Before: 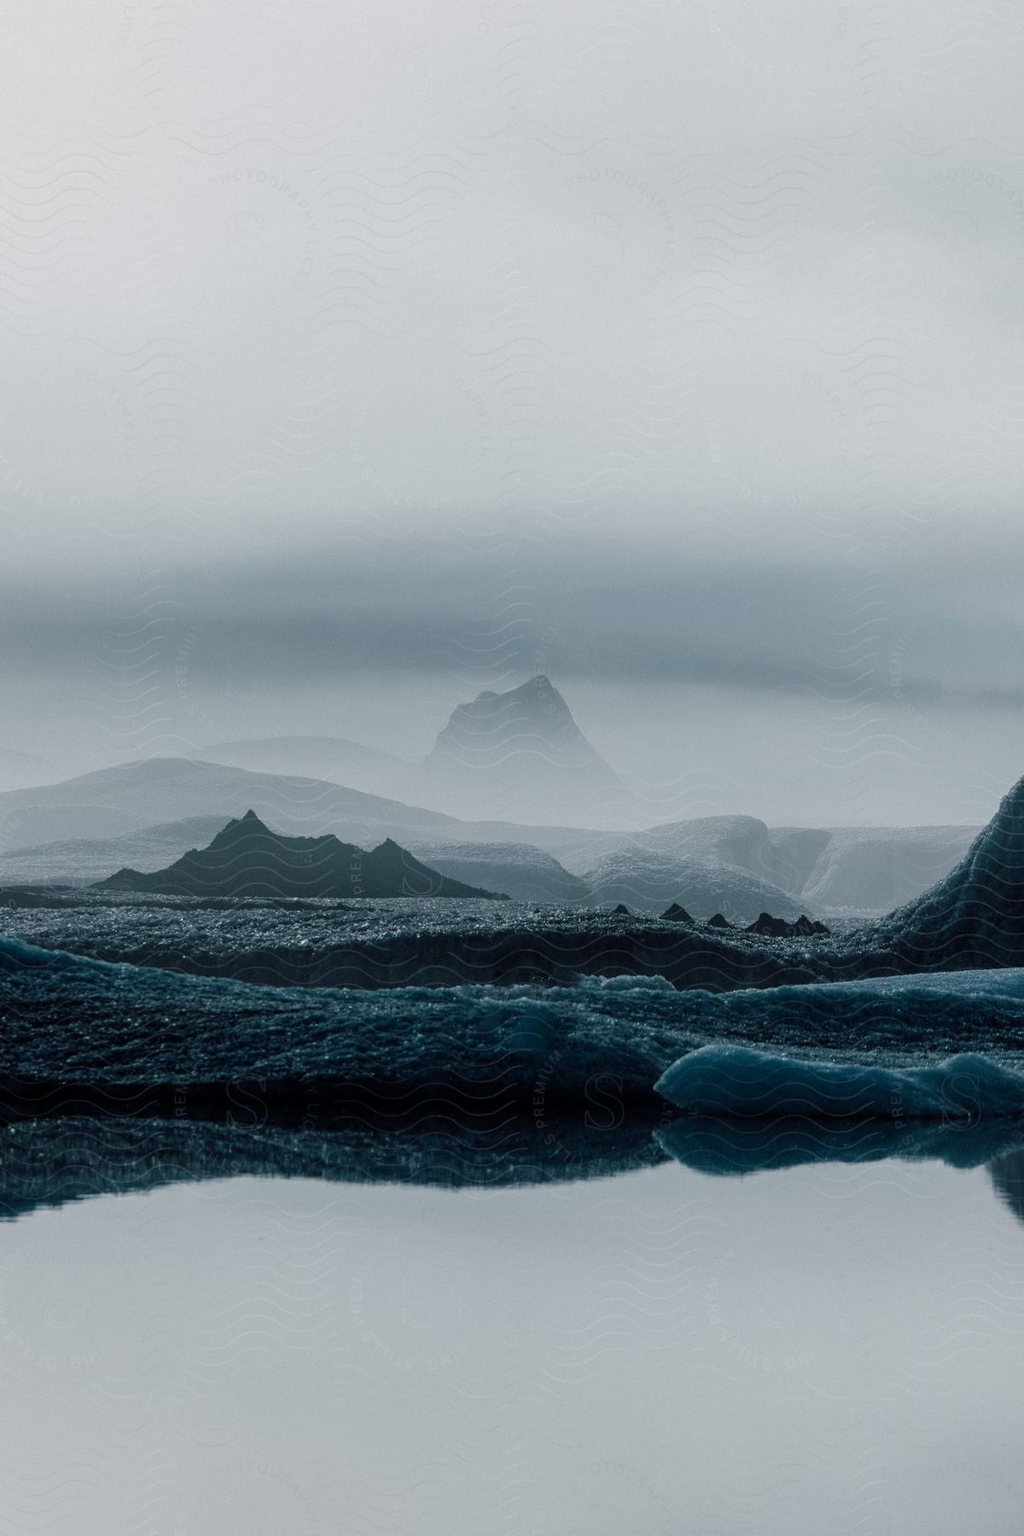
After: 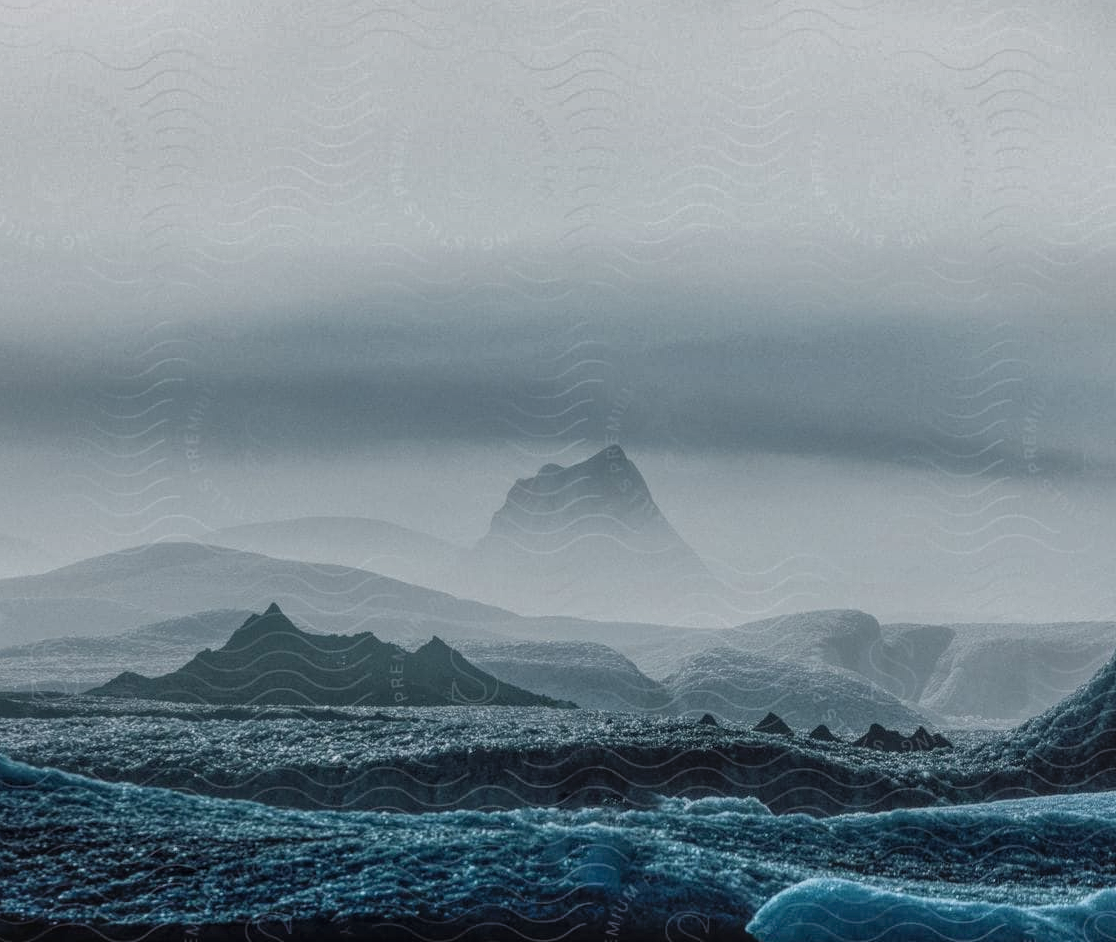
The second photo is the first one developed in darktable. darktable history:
tone equalizer: on, module defaults
crop: left 1.744%, top 19.225%, right 5.069%, bottom 28.357%
shadows and highlights: soften with gaussian
local contrast: highlights 66%, shadows 33%, detail 166%, midtone range 0.2
